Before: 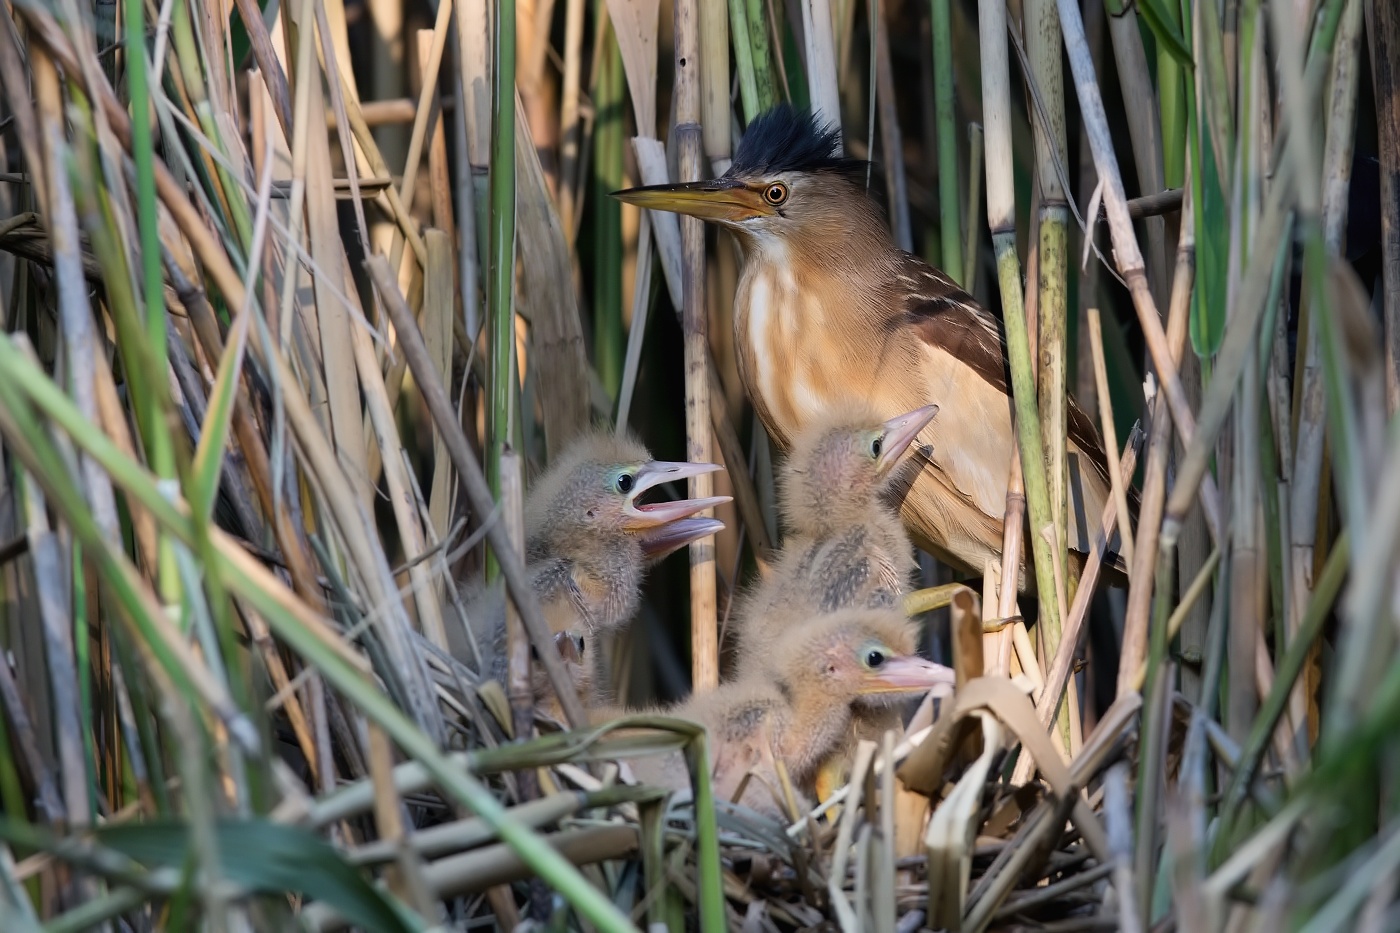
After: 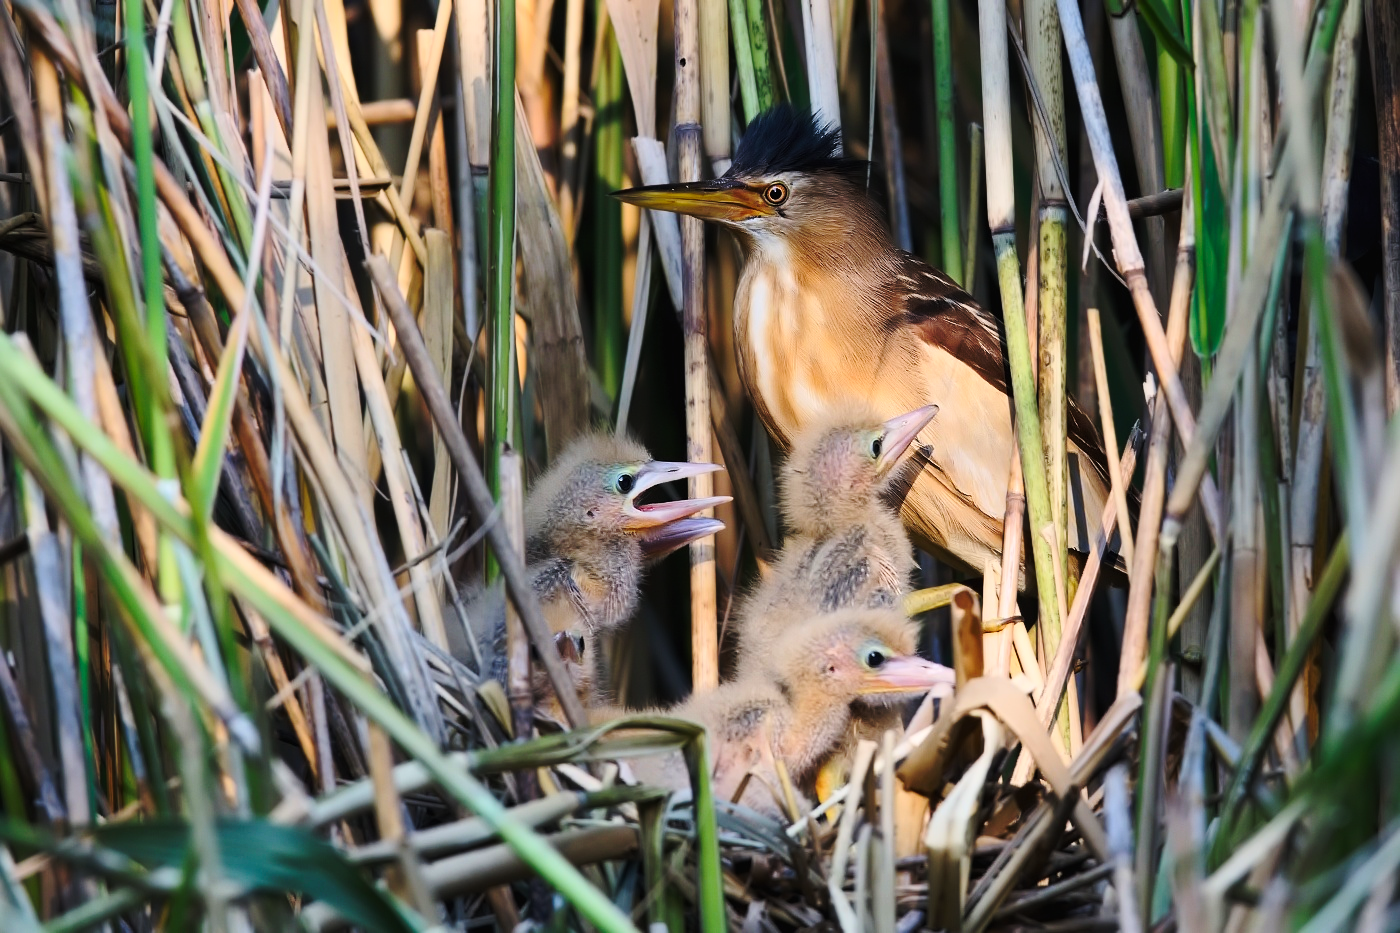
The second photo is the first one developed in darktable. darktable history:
contrast brightness saturation: contrast 0.205, brightness 0.155, saturation 0.22
base curve: curves: ch0 [(0, 0) (0.073, 0.04) (0.157, 0.139) (0.492, 0.492) (0.758, 0.758) (1, 1)], preserve colors none
